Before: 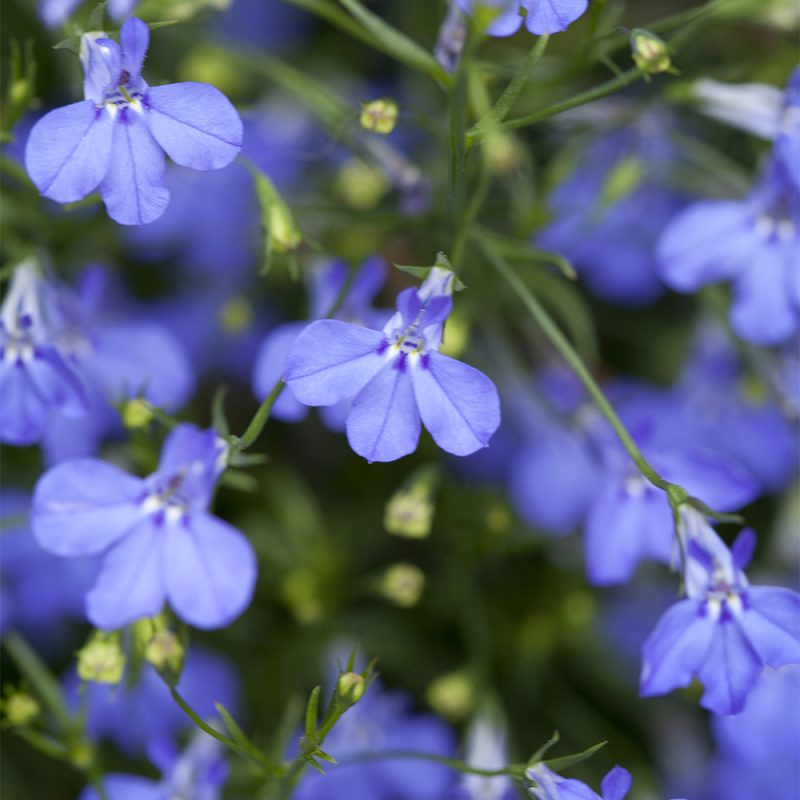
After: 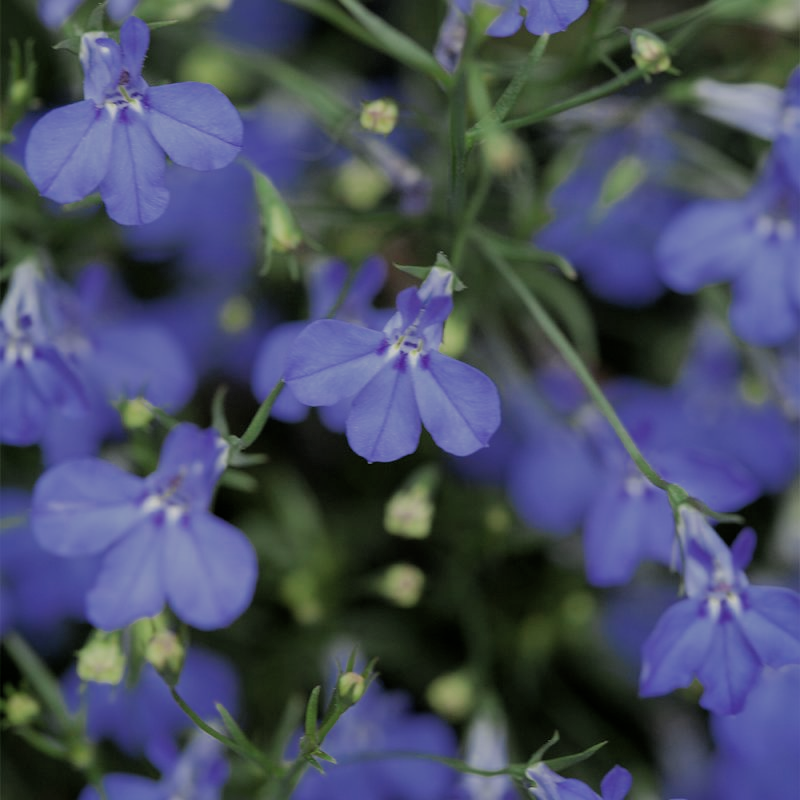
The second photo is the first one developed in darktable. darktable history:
color zones: curves: ch0 [(0, 0.5) (0.125, 0.4) (0.25, 0.5) (0.375, 0.4) (0.5, 0.4) (0.625, 0.35) (0.75, 0.35) (0.875, 0.5)]; ch1 [(0, 0.35) (0.125, 0.45) (0.25, 0.35) (0.375, 0.35) (0.5, 0.35) (0.625, 0.35) (0.75, 0.45) (0.875, 0.35)]; ch2 [(0, 0.6) (0.125, 0.5) (0.25, 0.5) (0.375, 0.6) (0.5, 0.6) (0.625, 0.5) (0.75, 0.5) (0.875, 0.5)]
filmic rgb: middle gray luminance 29.97%, black relative exposure -8.97 EV, white relative exposure 7 EV, target black luminance 0%, hardness 2.95, latitude 1.16%, contrast 0.96, highlights saturation mix 5.22%, shadows ↔ highlights balance 11.97%, color science v6 (2022)
